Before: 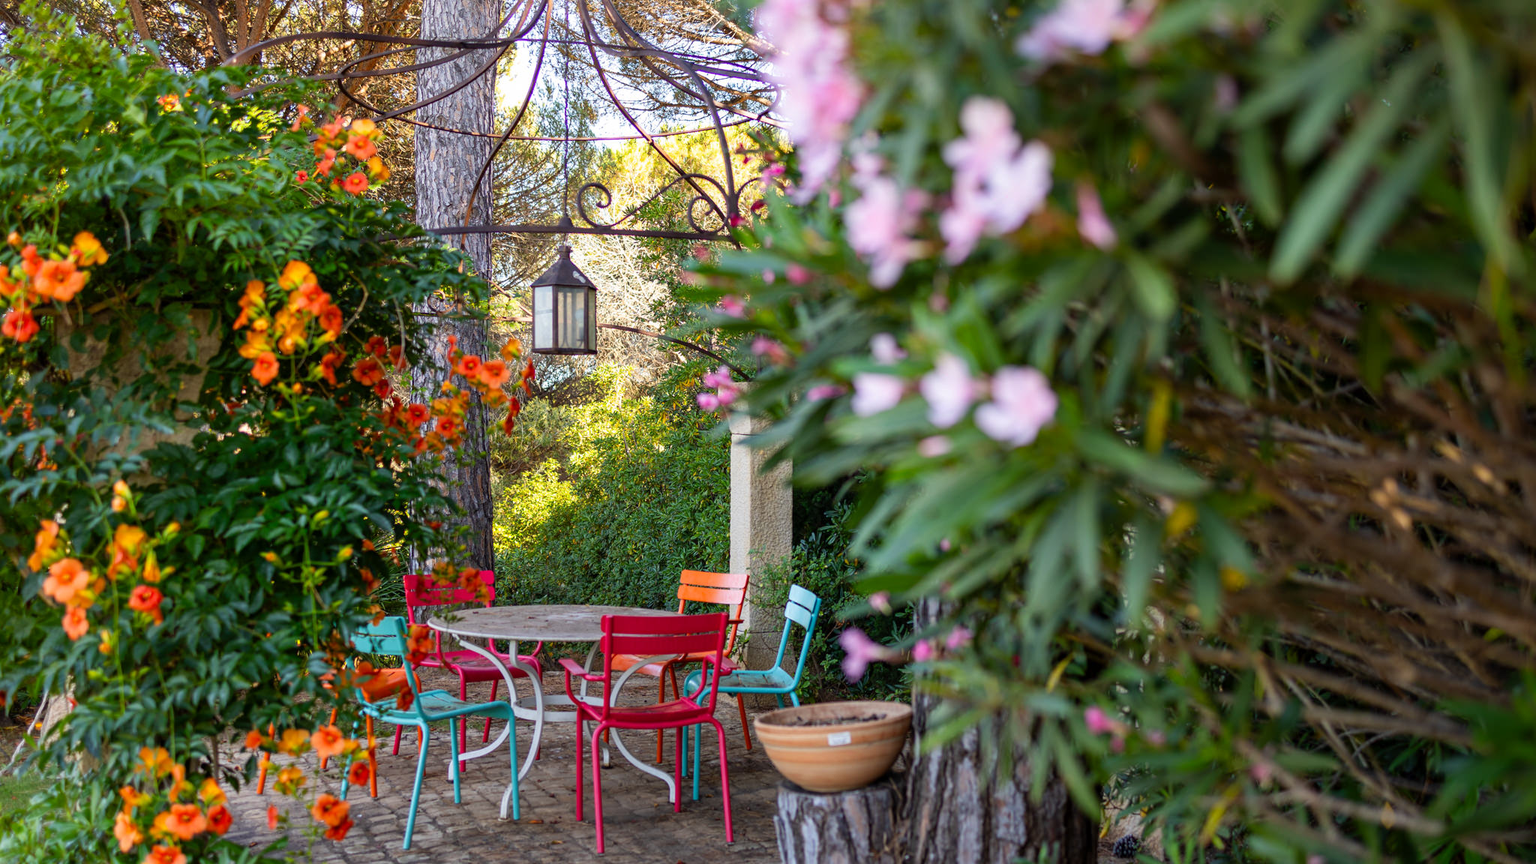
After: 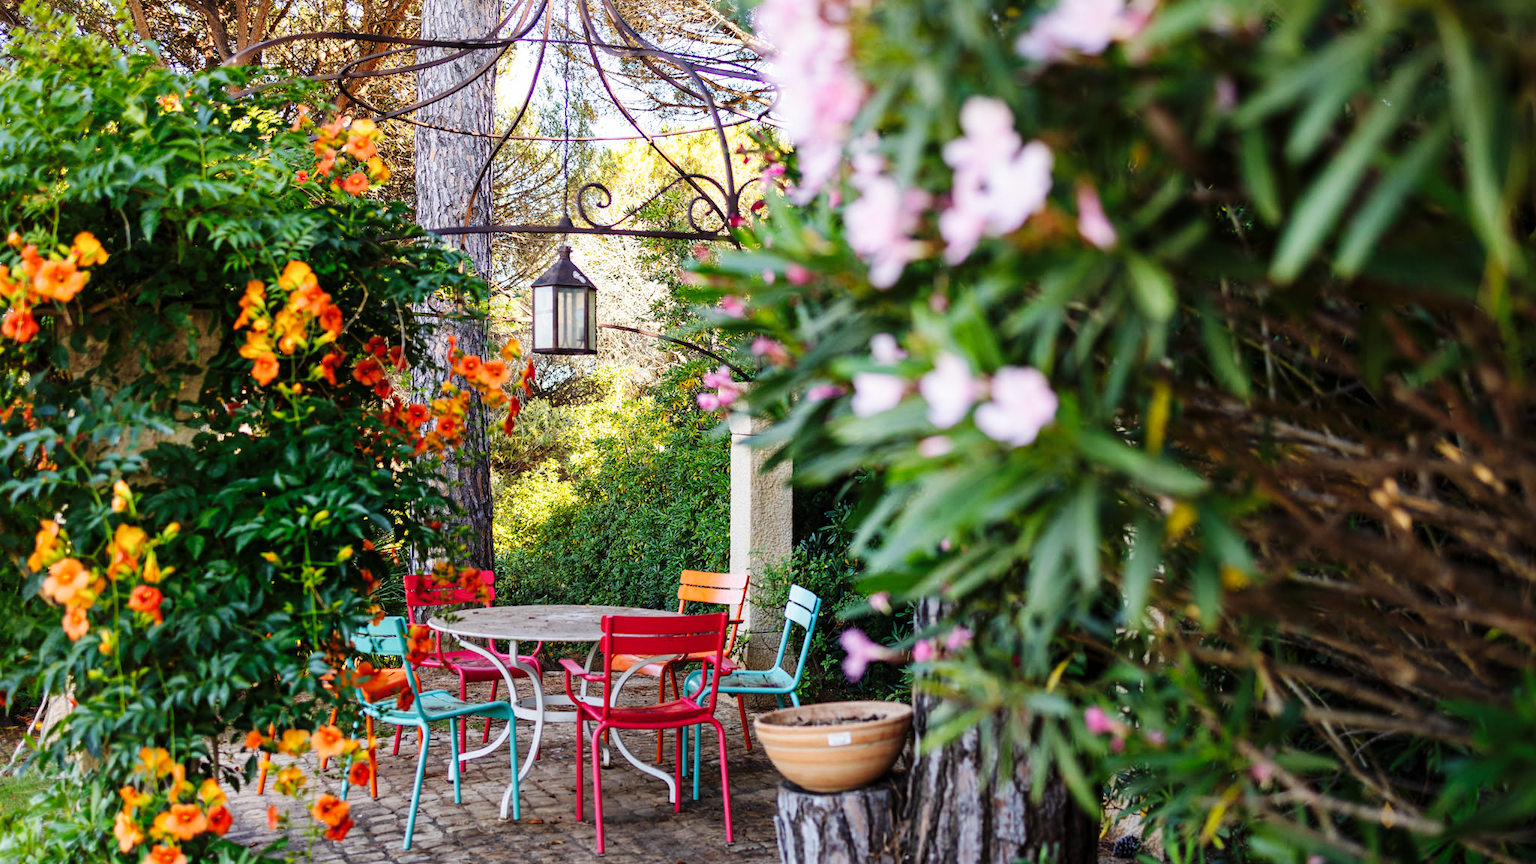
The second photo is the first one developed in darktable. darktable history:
color correction: saturation 0.85
base curve: curves: ch0 [(0, 0) (0.036, 0.025) (0.121, 0.166) (0.206, 0.329) (0.605, 0.79) (1, 1)], preserve colors none
